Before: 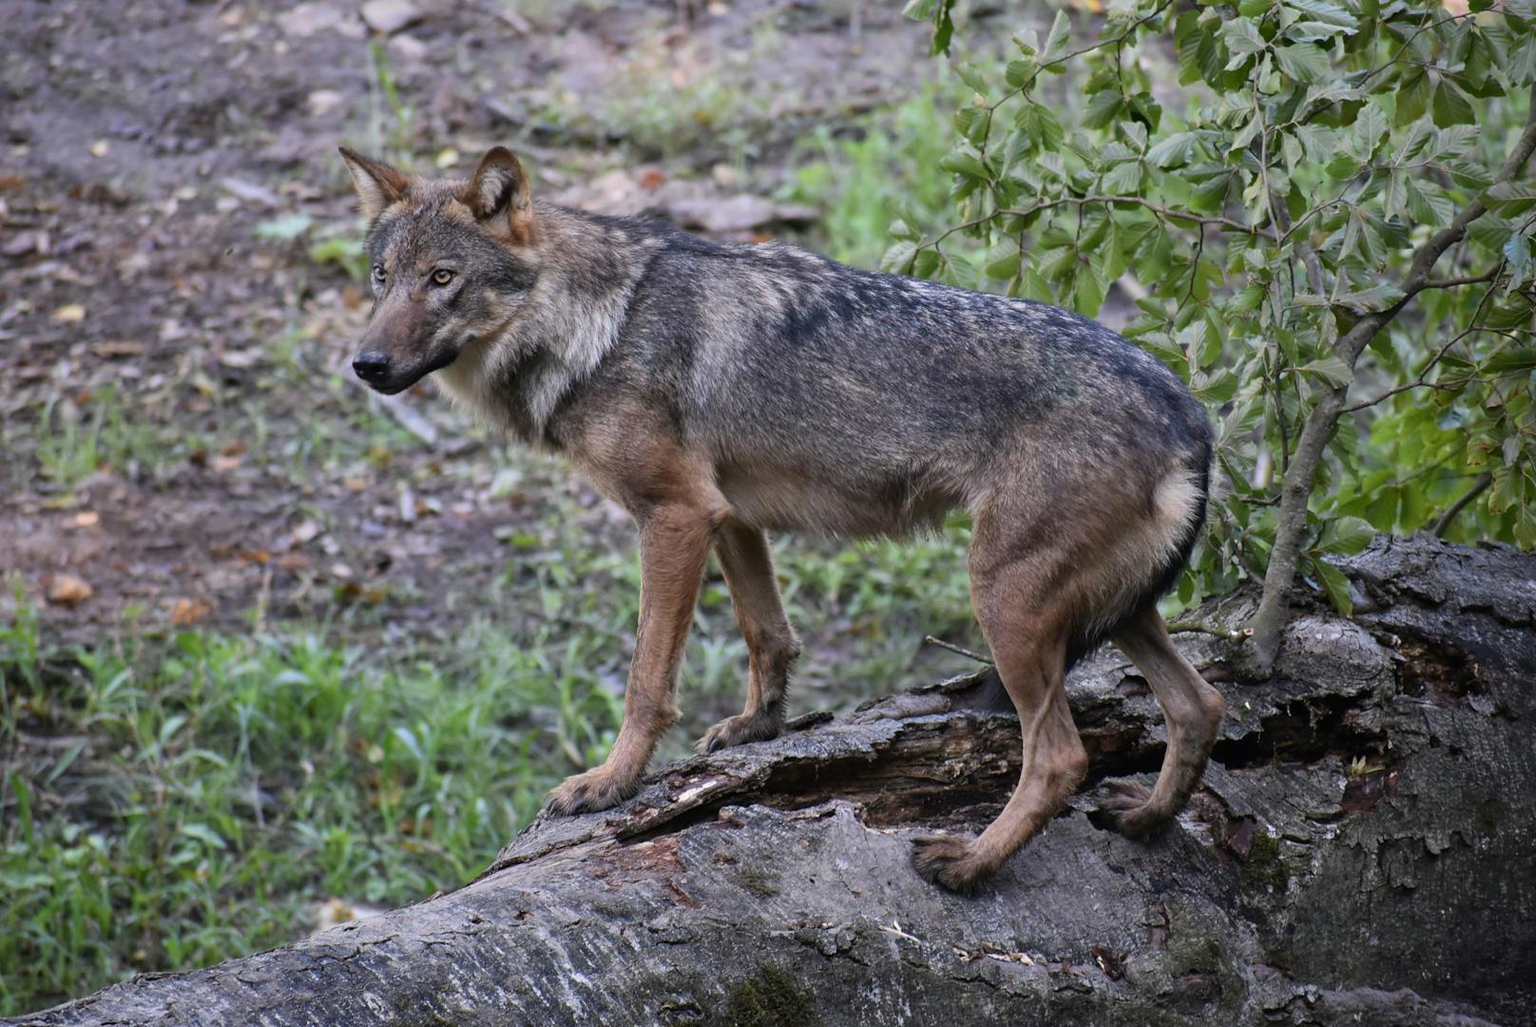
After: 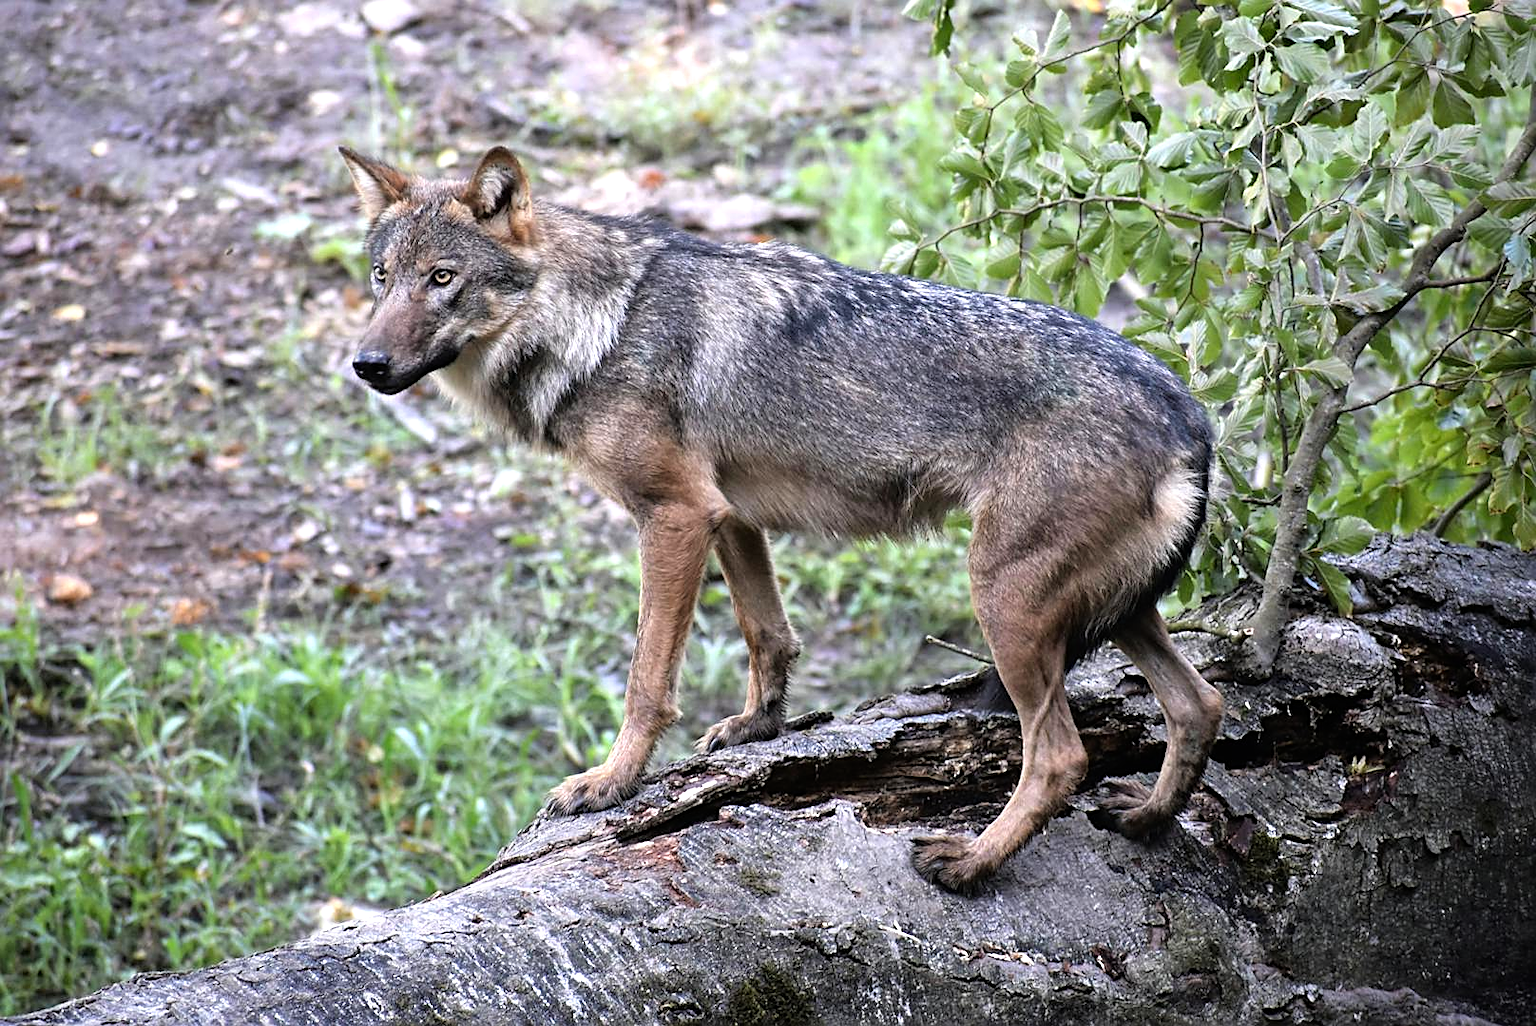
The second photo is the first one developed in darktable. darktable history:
tone equalizer: -8 EV -1.09 EV, -7 EV -1.05 EV, -6 EV -0.849 EV, -5 EV -0.615 EV, -3 EV 0.6 EV, -2 EV 0.885 EV, -1 EV 1.01 EV, +0 EV 1.08 EV
sharpen: on, module defaults
